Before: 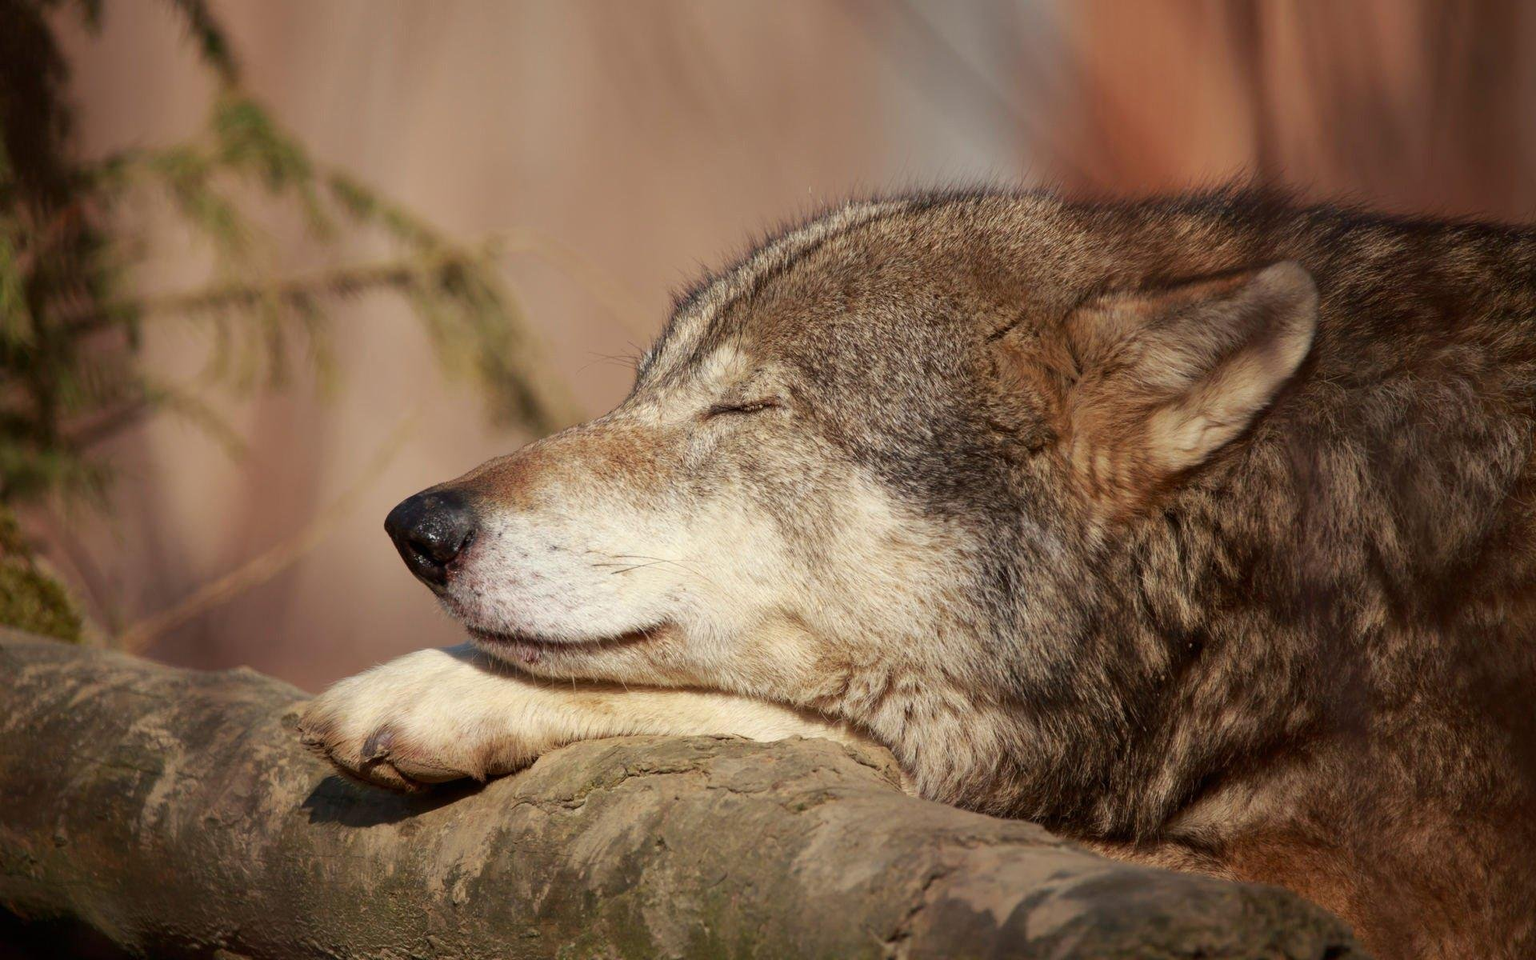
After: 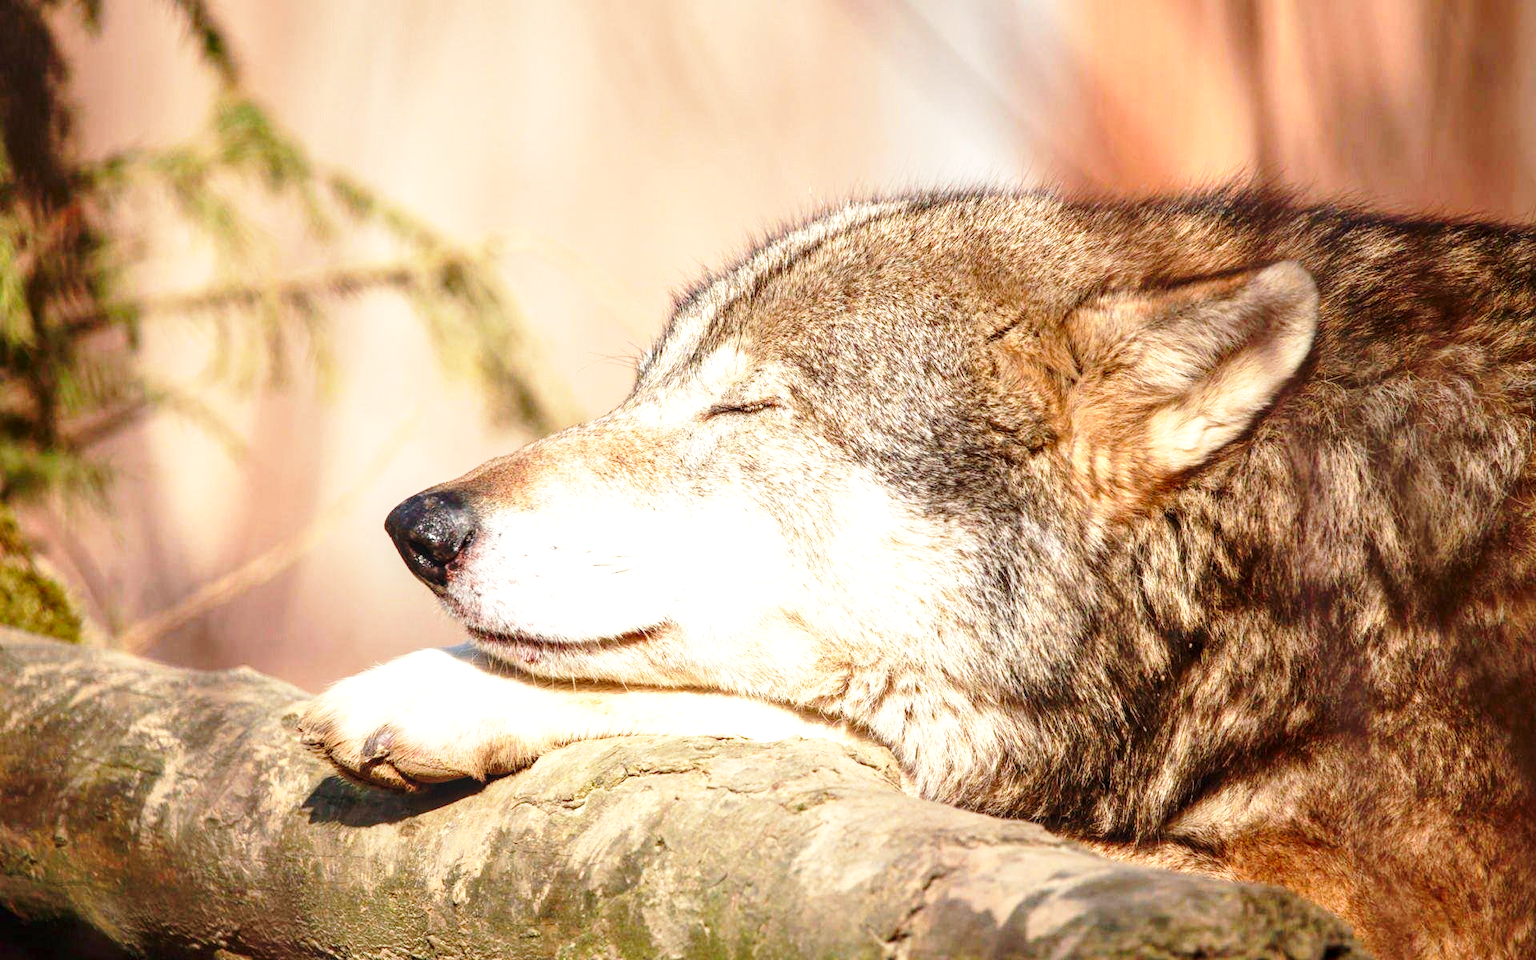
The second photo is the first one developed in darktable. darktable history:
exposure: black level correction 0, exposure 1.1 EV, compensate highlight preservation false
local contrast: on, module defaults
base curve: curves: ch0 [(0, 0) (0.028, 0.03) (0.121, 0.232) (0.46, 0.748) (0.859, 0.968) (1, 1)], preserve colors none
